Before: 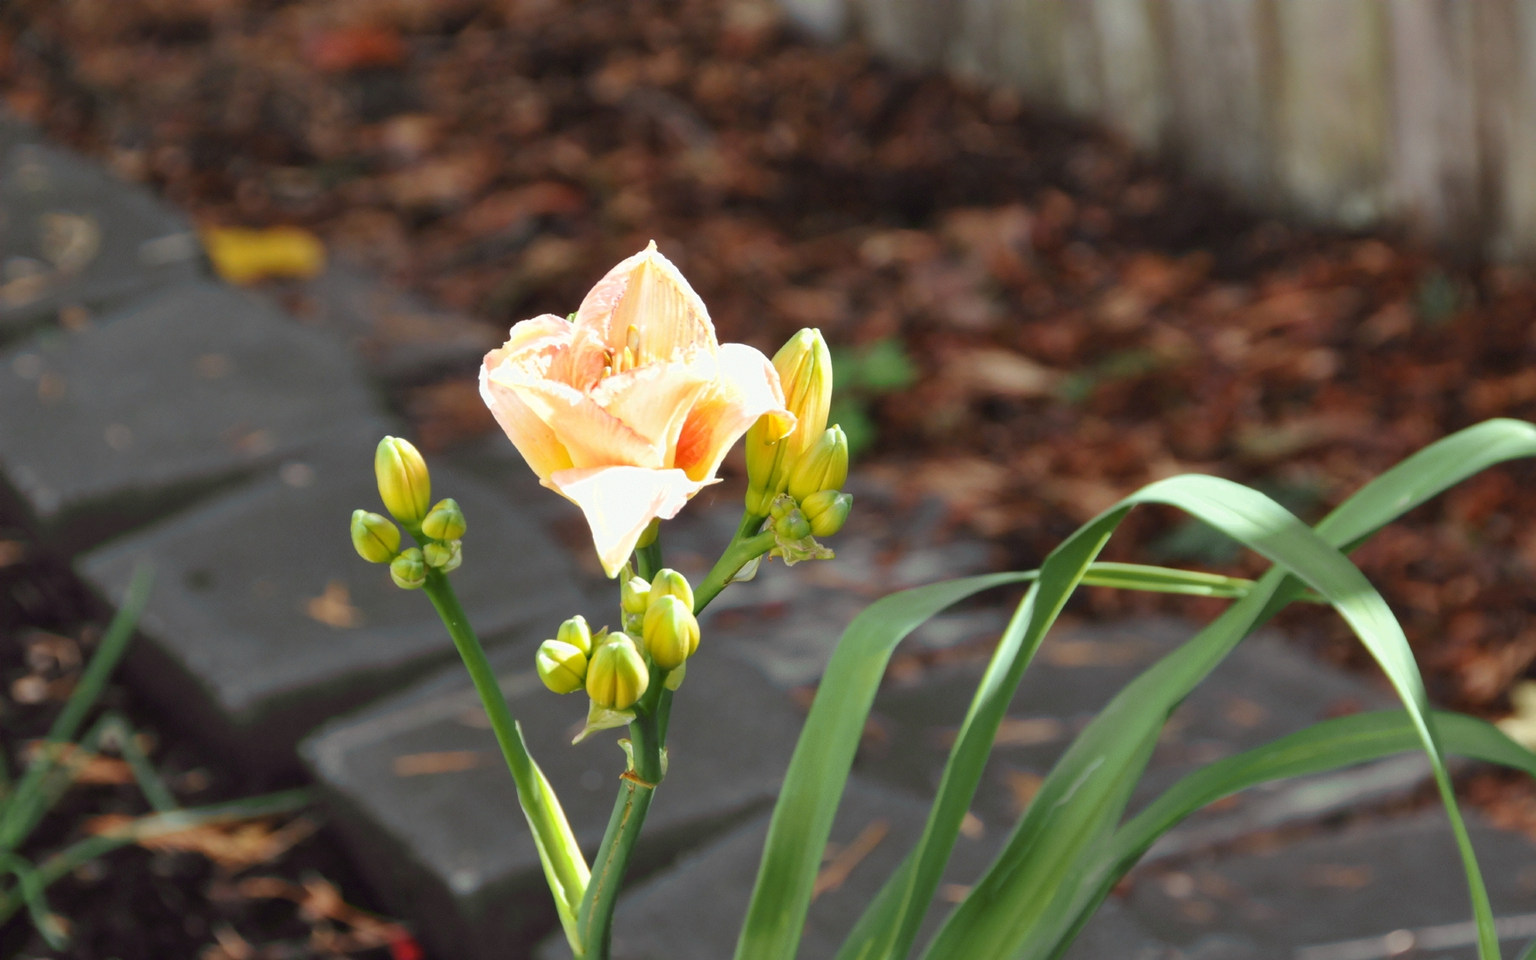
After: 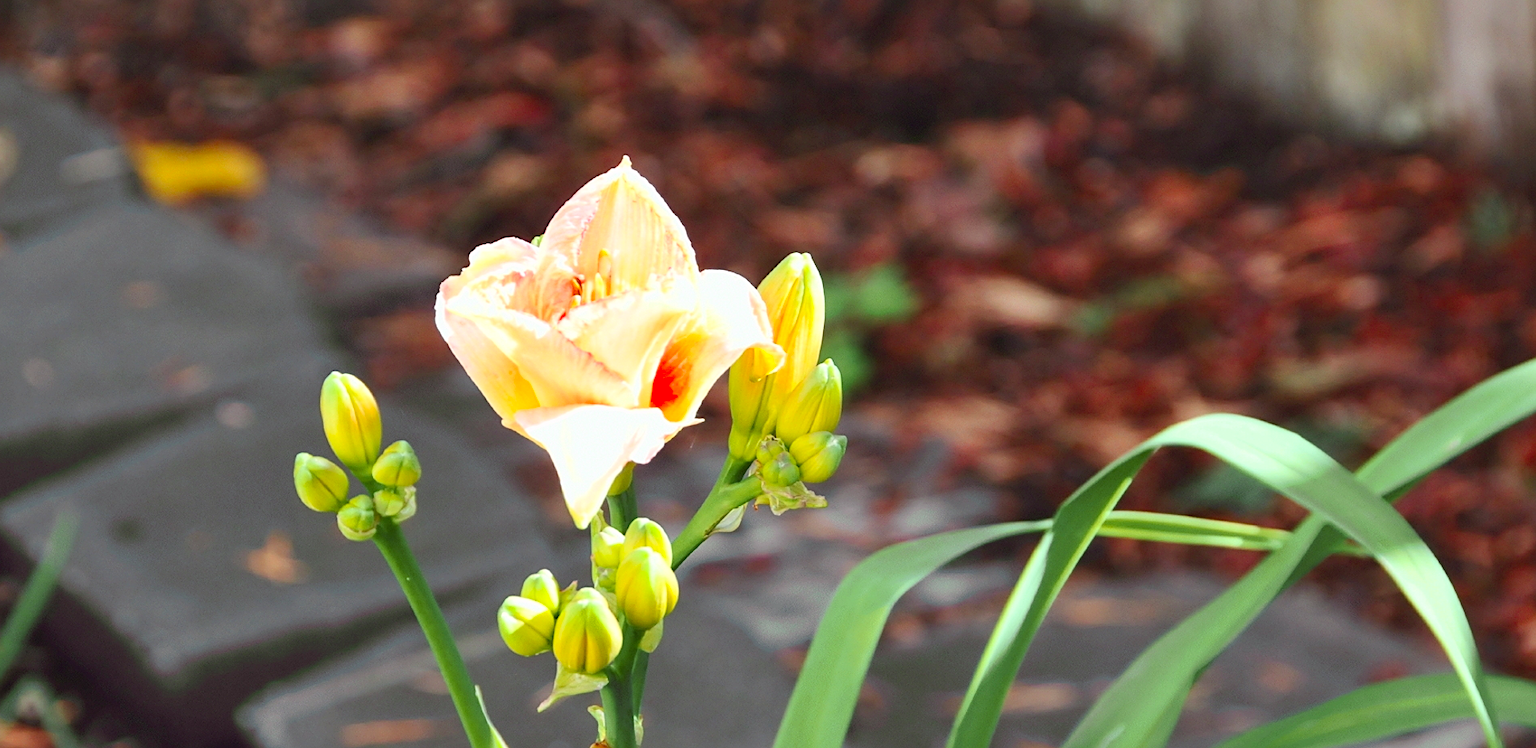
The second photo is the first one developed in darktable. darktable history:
sharpen: on, module defaults
crop: left 5.481%, top 10.313%, right 3.732%, bottom 18.887%
color calibration: output R [0.948, 0.091, -0.04, 0], output G [-0.3, 1.384, -0.085, 0], output B [-0.108, 0.061, 1.08, 0], illuminant same as pipeline (D50), adaptation none (bypass), x 0.331, y 0.333, temperature 5010.87 K
contrast brightness saturation: contrast 0.196, brightness 0.142, saturation 0.136
